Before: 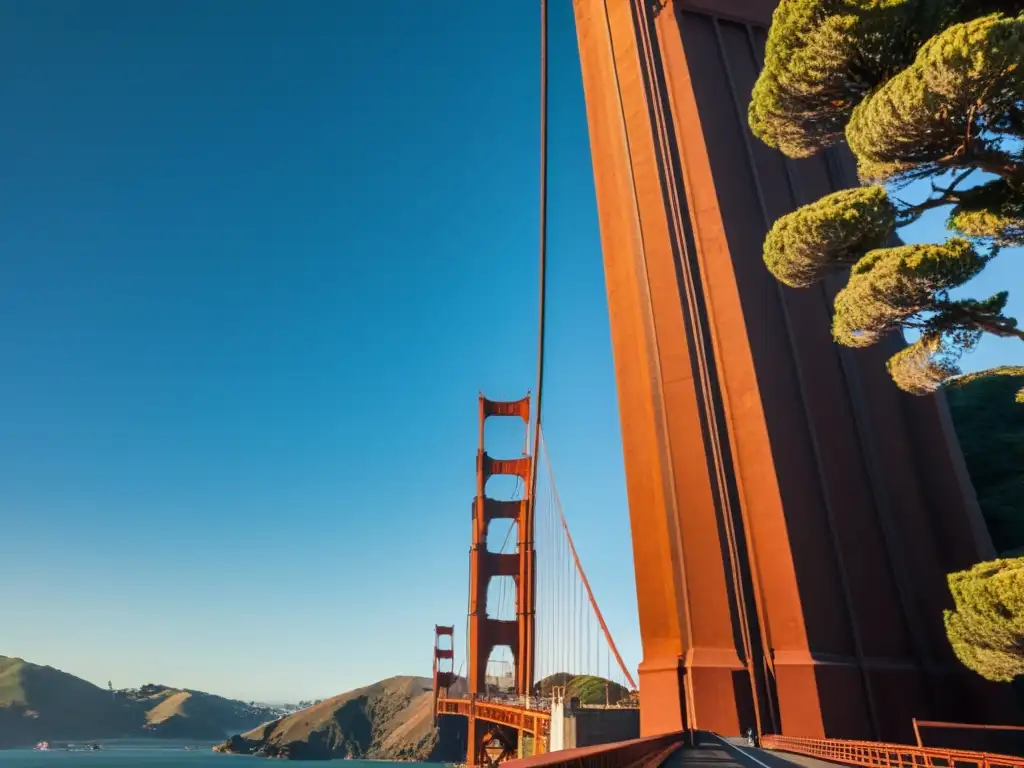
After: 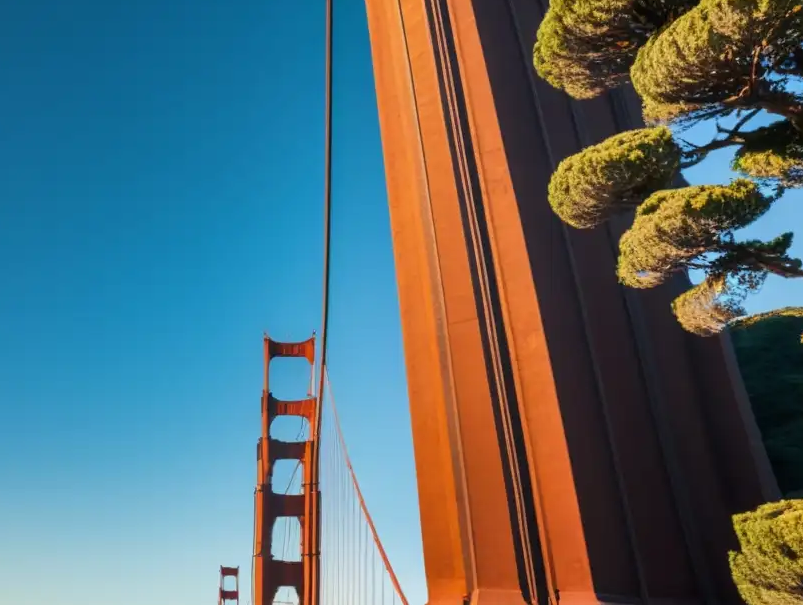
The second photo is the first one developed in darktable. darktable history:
crop and rotate: left 21.083%, top 7.732%, right 0.414%, bottom 13.383%
